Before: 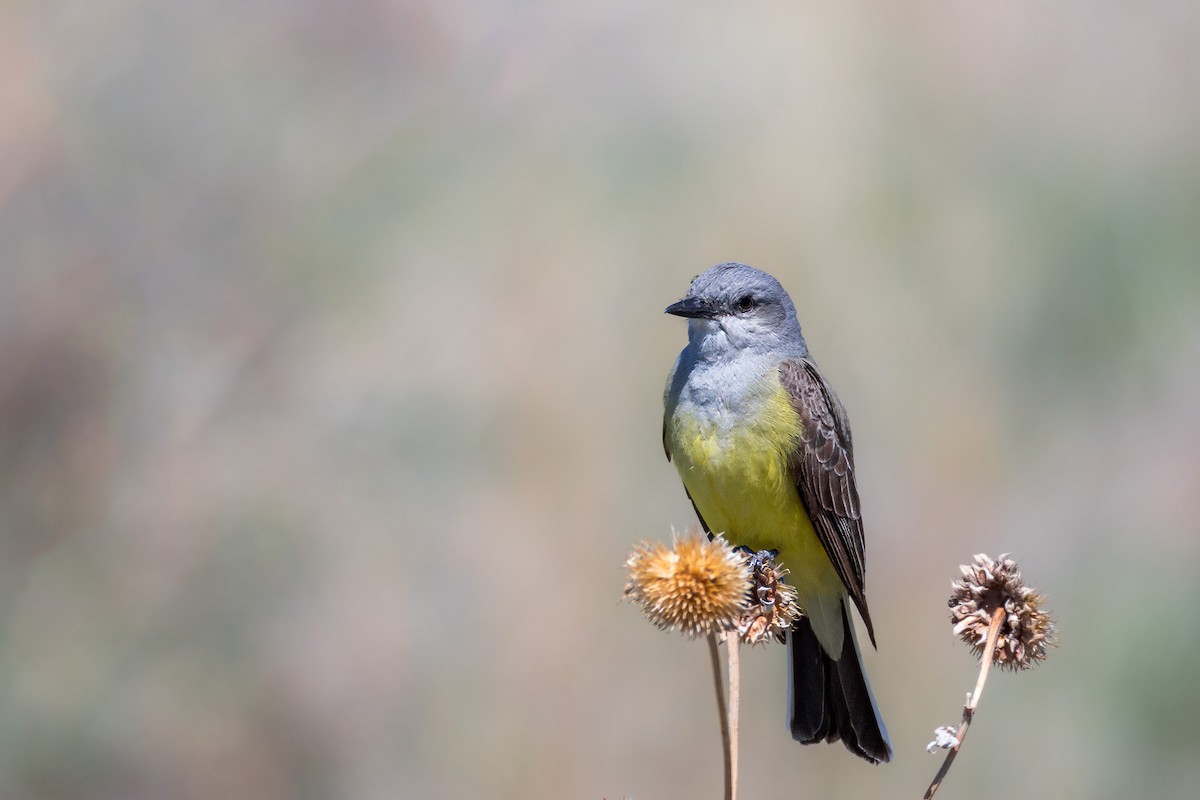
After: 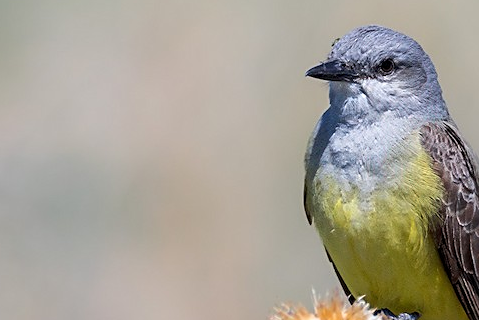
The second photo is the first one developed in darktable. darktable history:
sharpen: on, module defaults
crop: left 29.927%, top 29.691%, right 30.125%, bottom 30.188%
